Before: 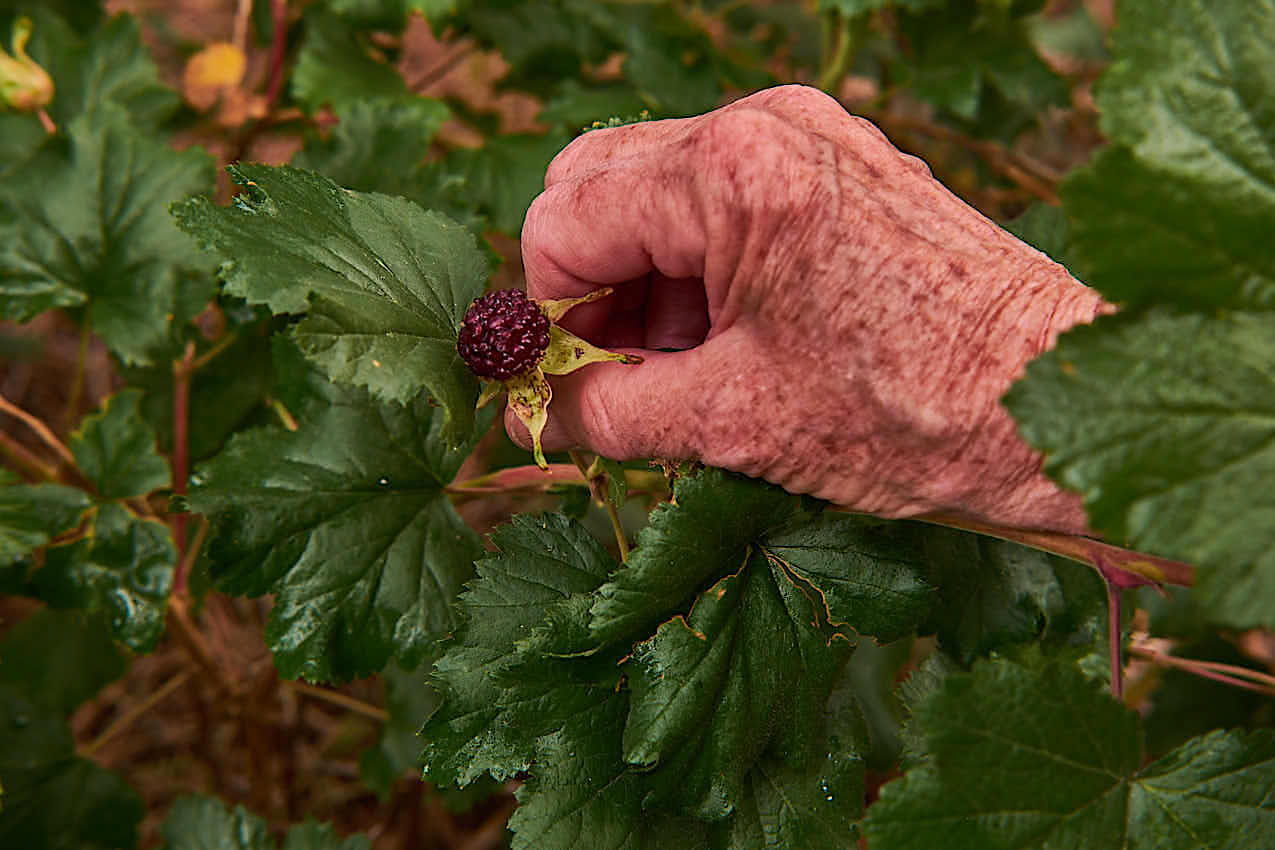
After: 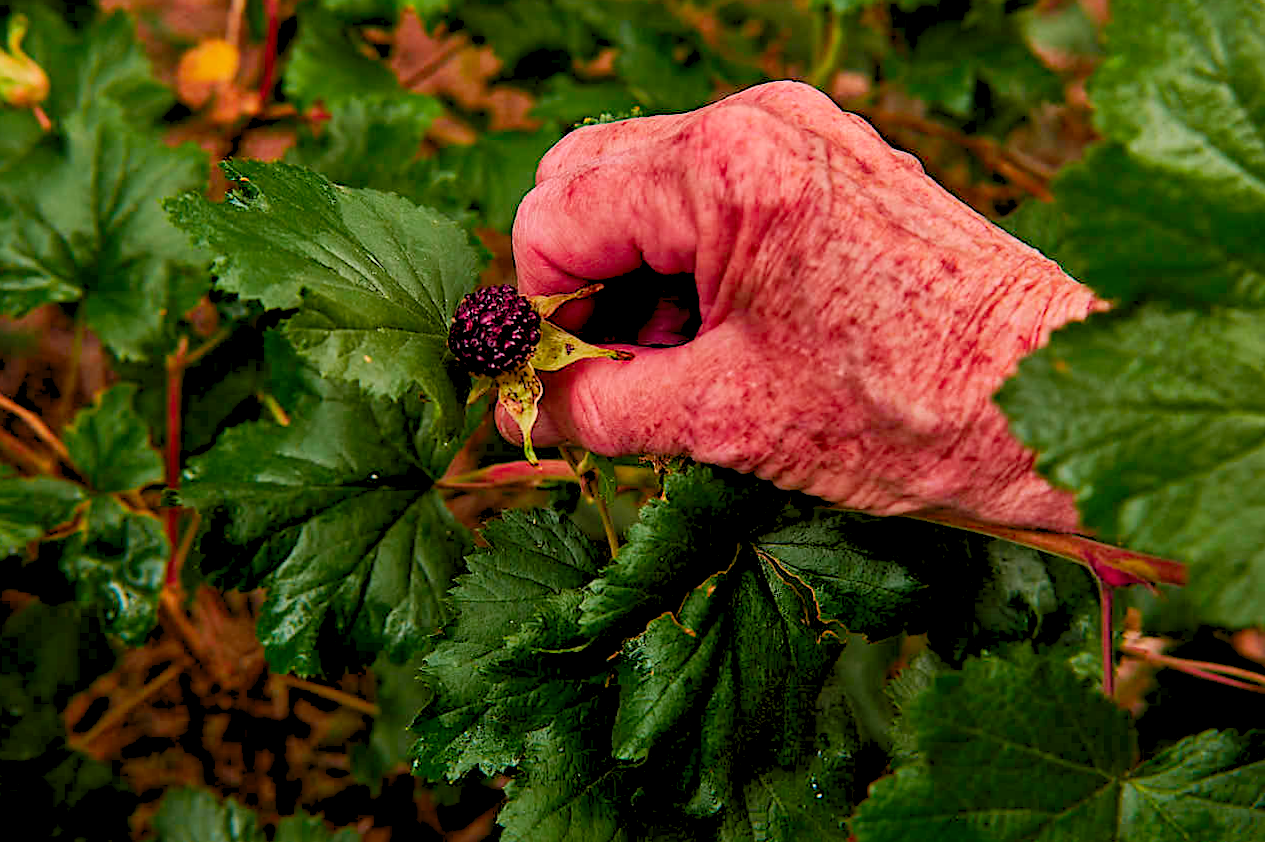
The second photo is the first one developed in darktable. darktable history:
tone curve: curves: ch0 [(0, 0) (0.003, 0.022) (0.011, 0.027) (0.025, 0.038) (0.044, 0.056) (0.069, 0.081) (0.1, 0.11) (0.136, 0.145) (0.177, 0.185) (0.224, 0.229) (0.277, 0.278) (0.335, 0.335) (0.399, 0.399) (0.468, 0.468) (0.543, 0.543) (0.623, 0.623) (0.709, 0.705) (0.801, 0.793) (0.898, 0.887) (1, 1)], preserve colors none
rotate and perspective: rotation 0.192°, lens shift (horizontal) -0.015, crop left 0.005, crop right 0.996, crop top 0.006, crop bottom 0.99
contrast brightness saturation: brightness -0.2, saturation 0.08
levels: levels [0.072, 0.414, 0.976]
white balance: red 0.988, blue 1.017
